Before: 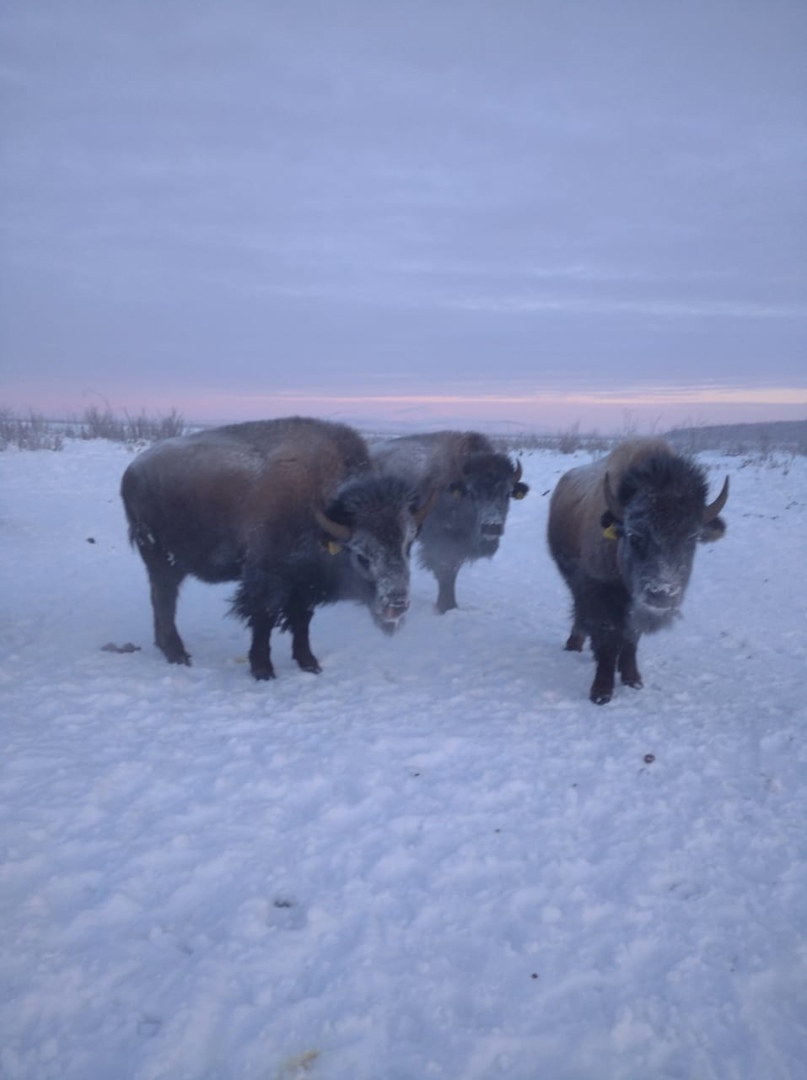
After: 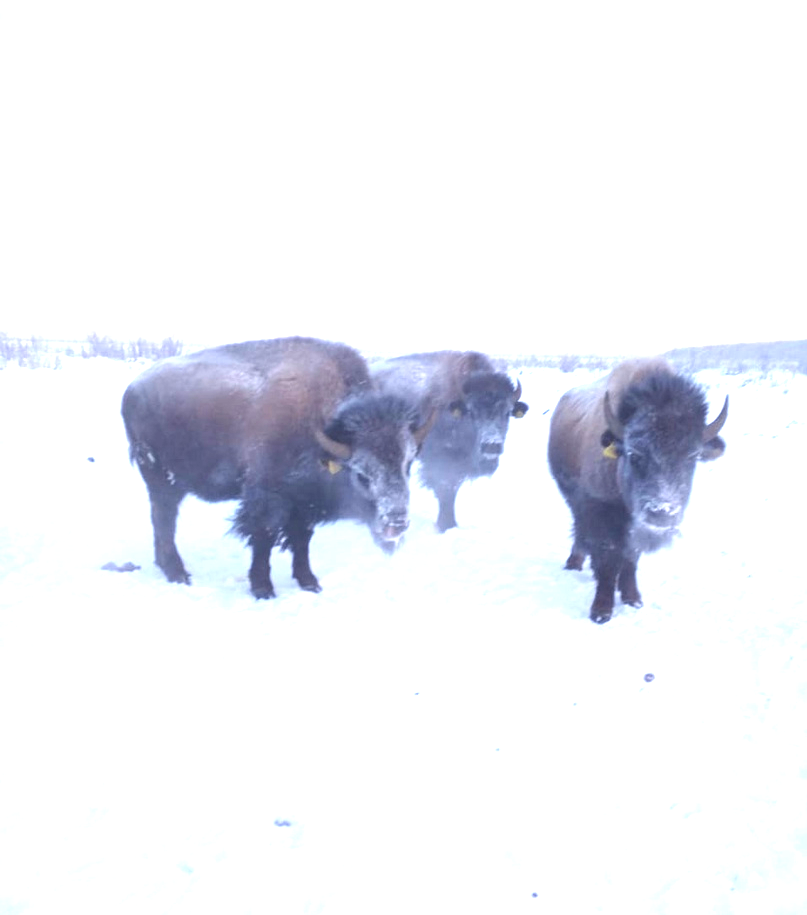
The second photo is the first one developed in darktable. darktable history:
crop: top 7.567%, bottom 7.697%
exposure: black level correction 0, exposure 2.101 EV, compensate highlight preservation false
